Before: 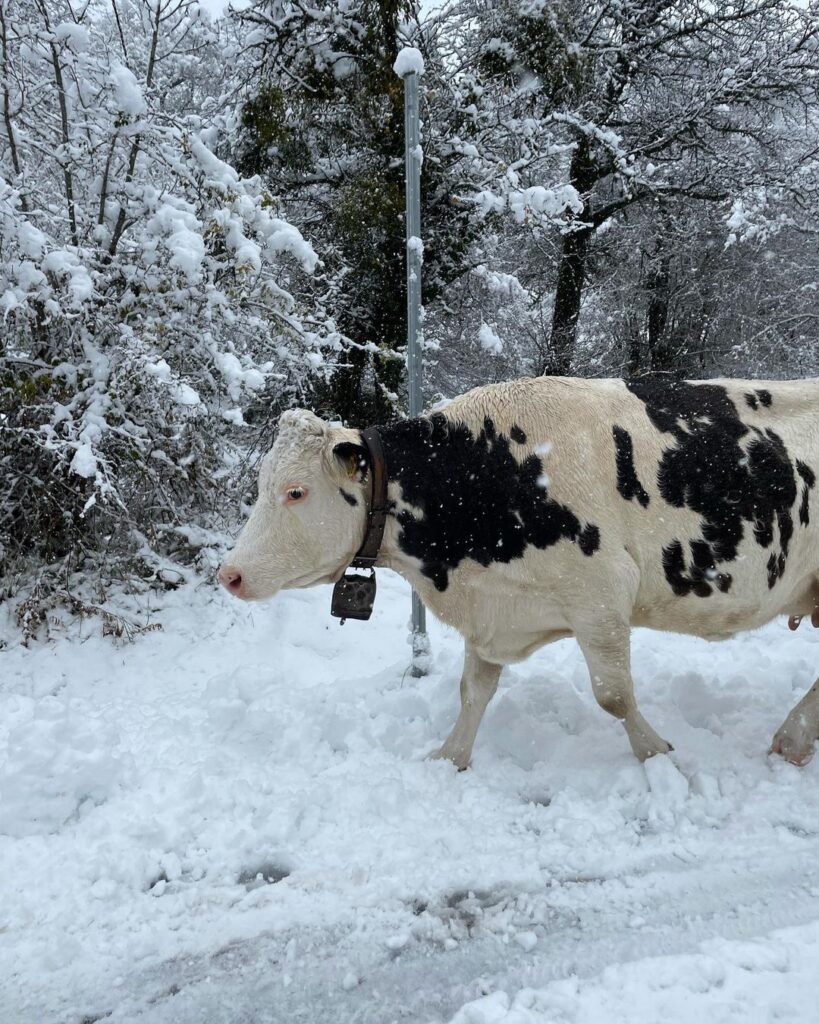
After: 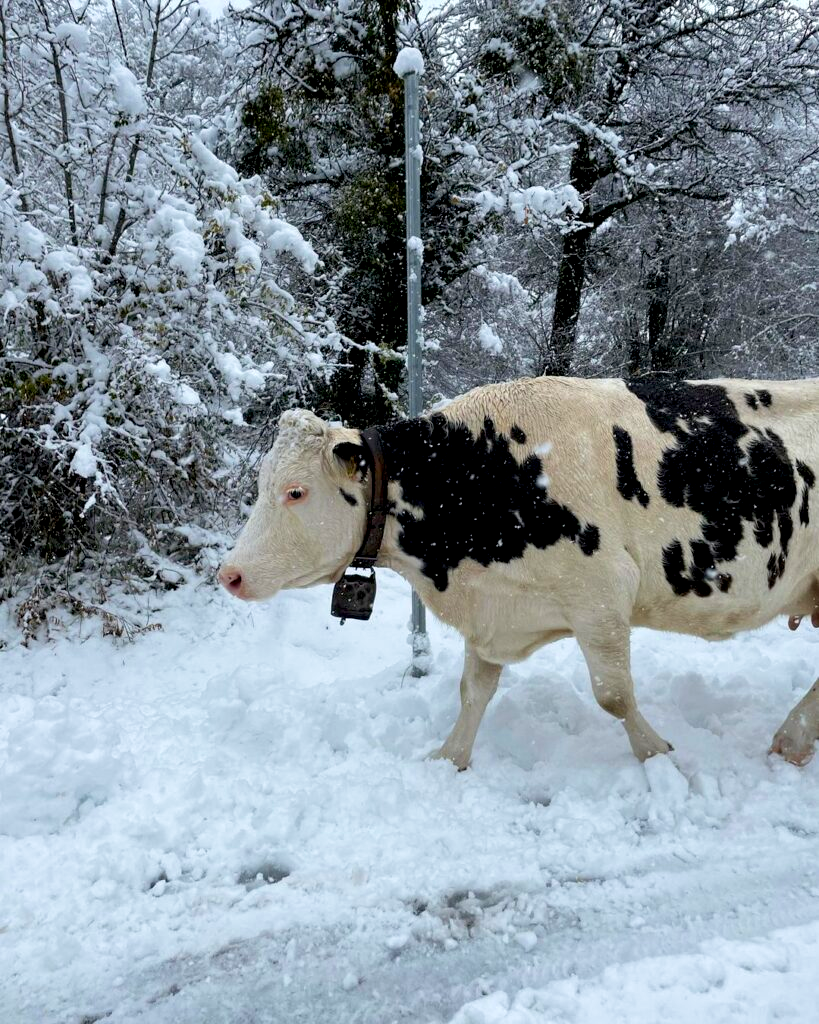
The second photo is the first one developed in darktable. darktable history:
velvia: on, module defaults
exposure: black level correction 0.009, exposure 0.119 EV, compensate highlight preservation false
